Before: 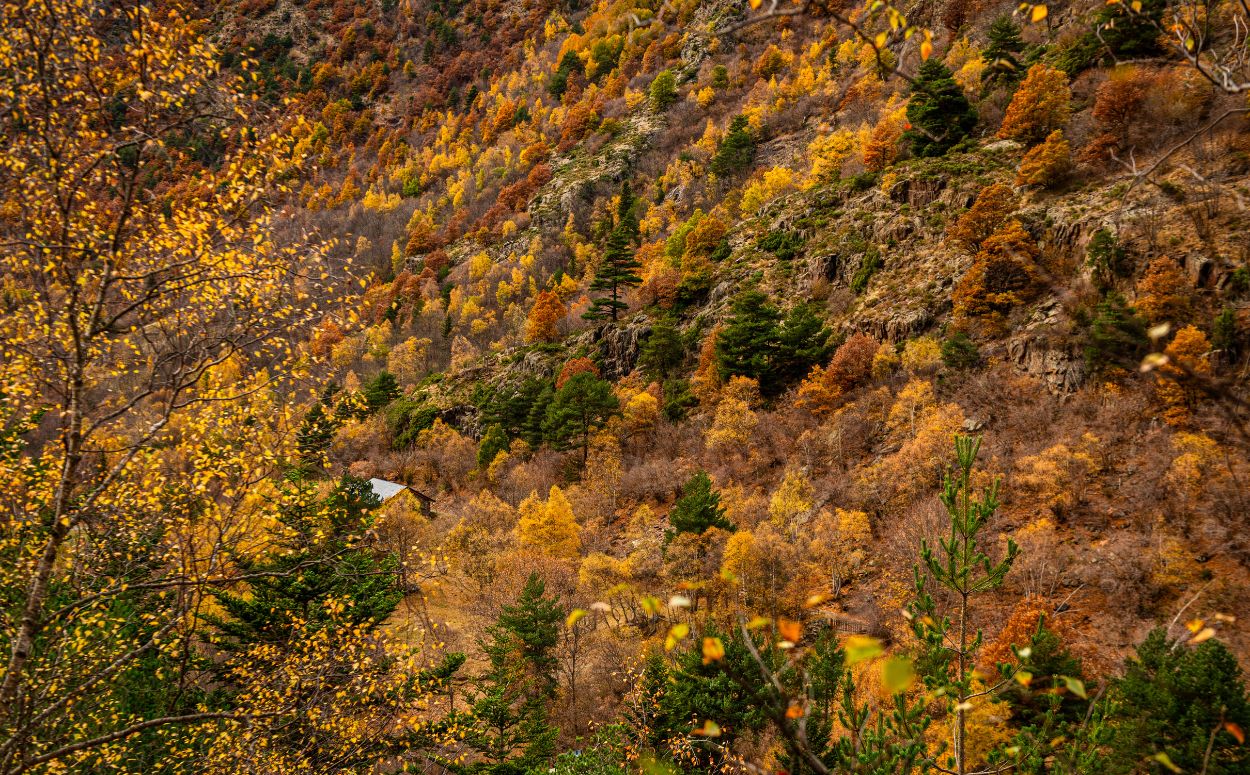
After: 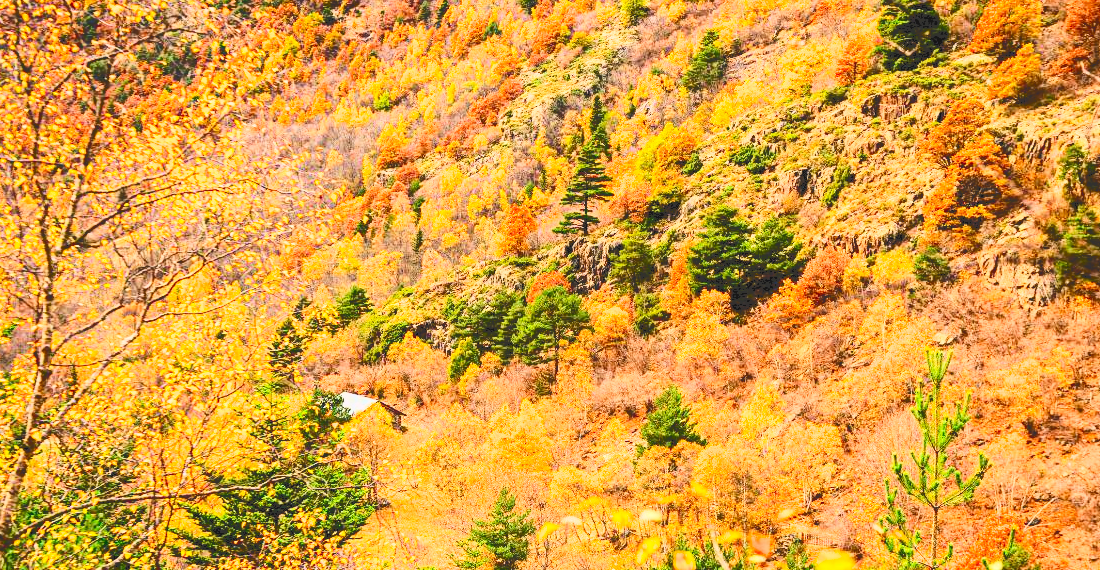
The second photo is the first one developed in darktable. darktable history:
crop and rotate: left 2.389%, top 11.162%, right 9.567%, bottom 15.239%
exposure: exposure 2.043 EV, compensate highlight preservation false
tone curve: curves: ch0 [(0, 0) (0.003, 0.203) (0.011, 0.203) (0.025, 0.21) (0.044, 0.22) (0.069, 0.231) (0.1, 0.243) (0.136, 0.255) (0.177, 0.277) (0.224, 0.305) (0.277, 0.346) (0.335, 0.412) (0.399, 0.492) (0.468, 0.571) (0.543, 0.658) (0.623, 0.75) (0.709, 0.837) (0.801, 0.905) (0.898, 0.955) (1, 1)], color space Lab, independent channels, preserve colors none
contrast brightness saturation: contrast 0.172, saturation 0.296
filmic rgb: black relative exposure -6.19 EV, white relative exposure 6.97 EV, hardness 2.28, color science v6 (2022)
